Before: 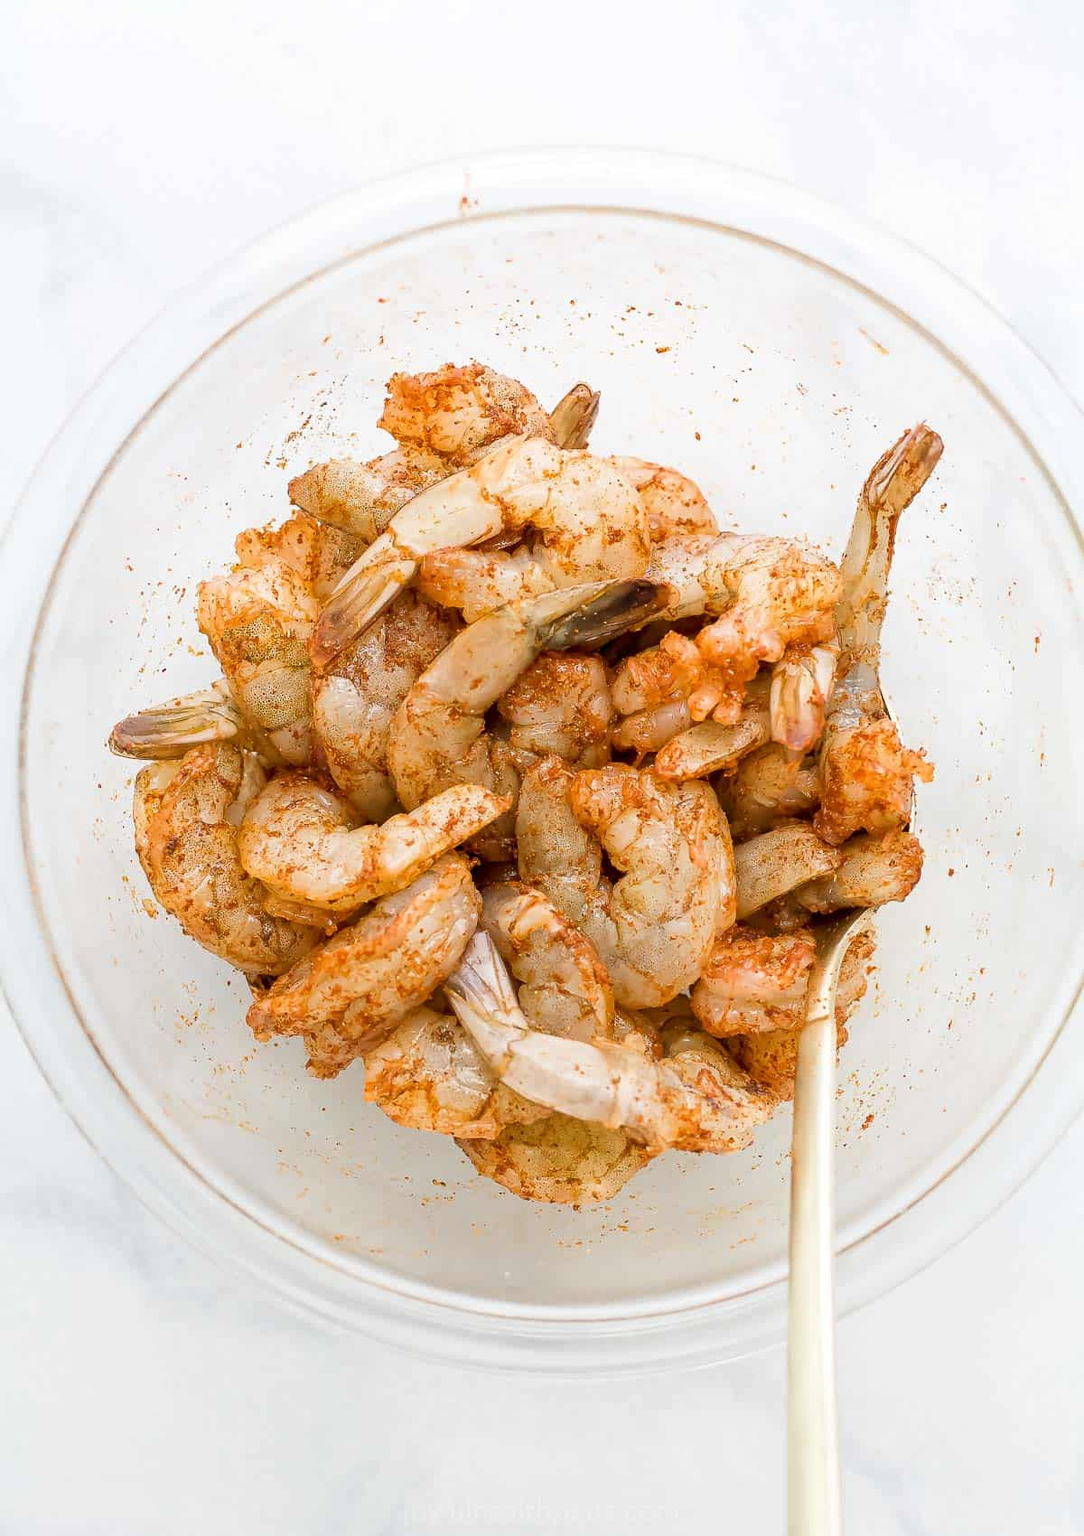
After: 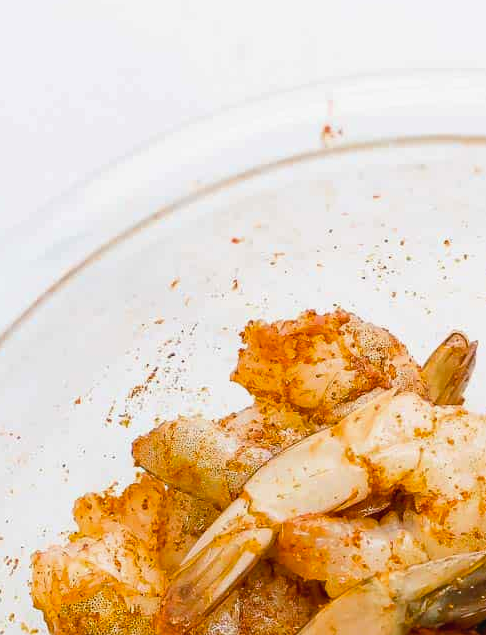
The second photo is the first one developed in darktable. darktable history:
color balance rgb: global offset › luminance 0.233%, perceptual saturation grading › global saturation 25.103%, perceptual brilliance grading › global brilliance 1.258%, perceptual brilliance grading › highlights -3.522%
crop: left 15.596%, top 5.459%, right 43.861%, bottom 57.13%
shadows and highlights: shadows 25.85, highlights -24.67
